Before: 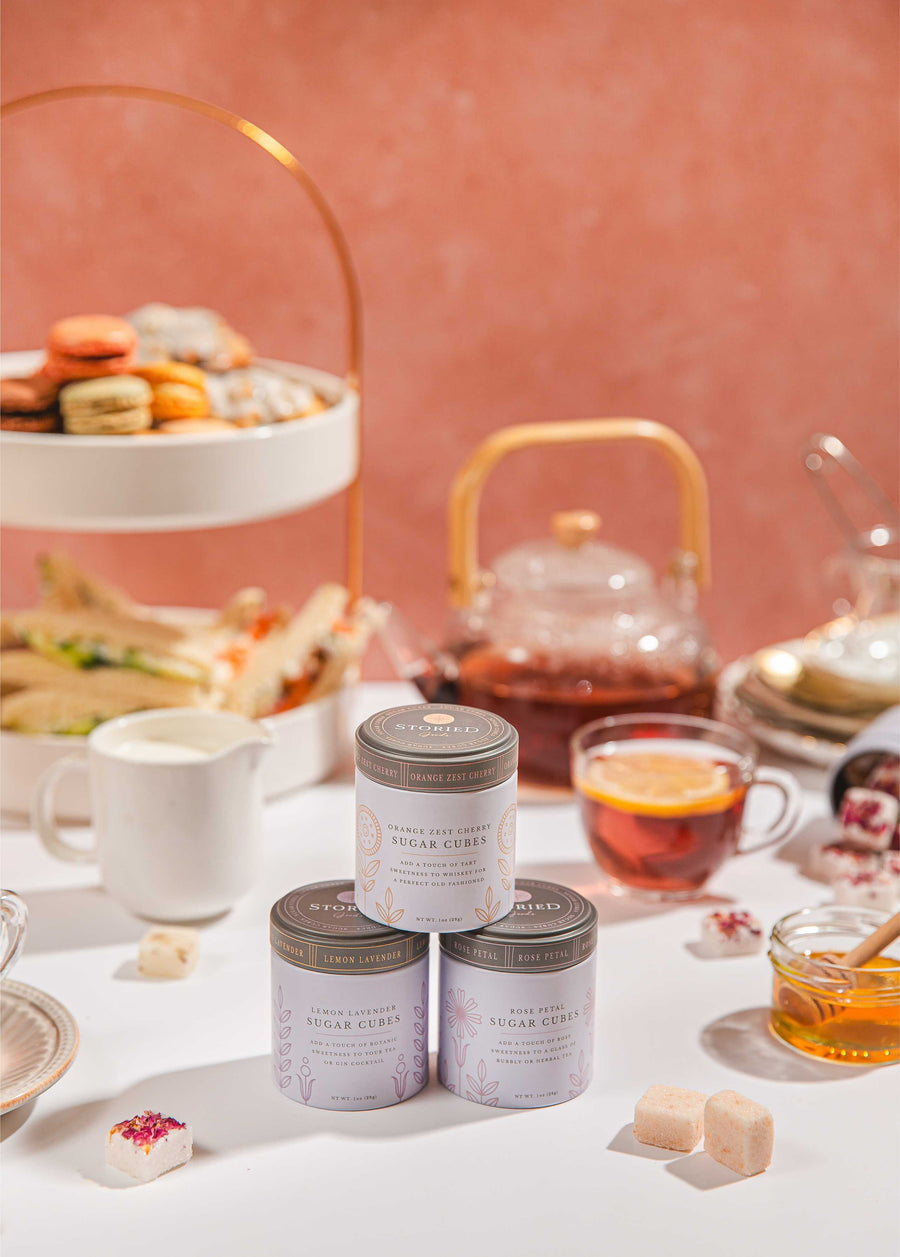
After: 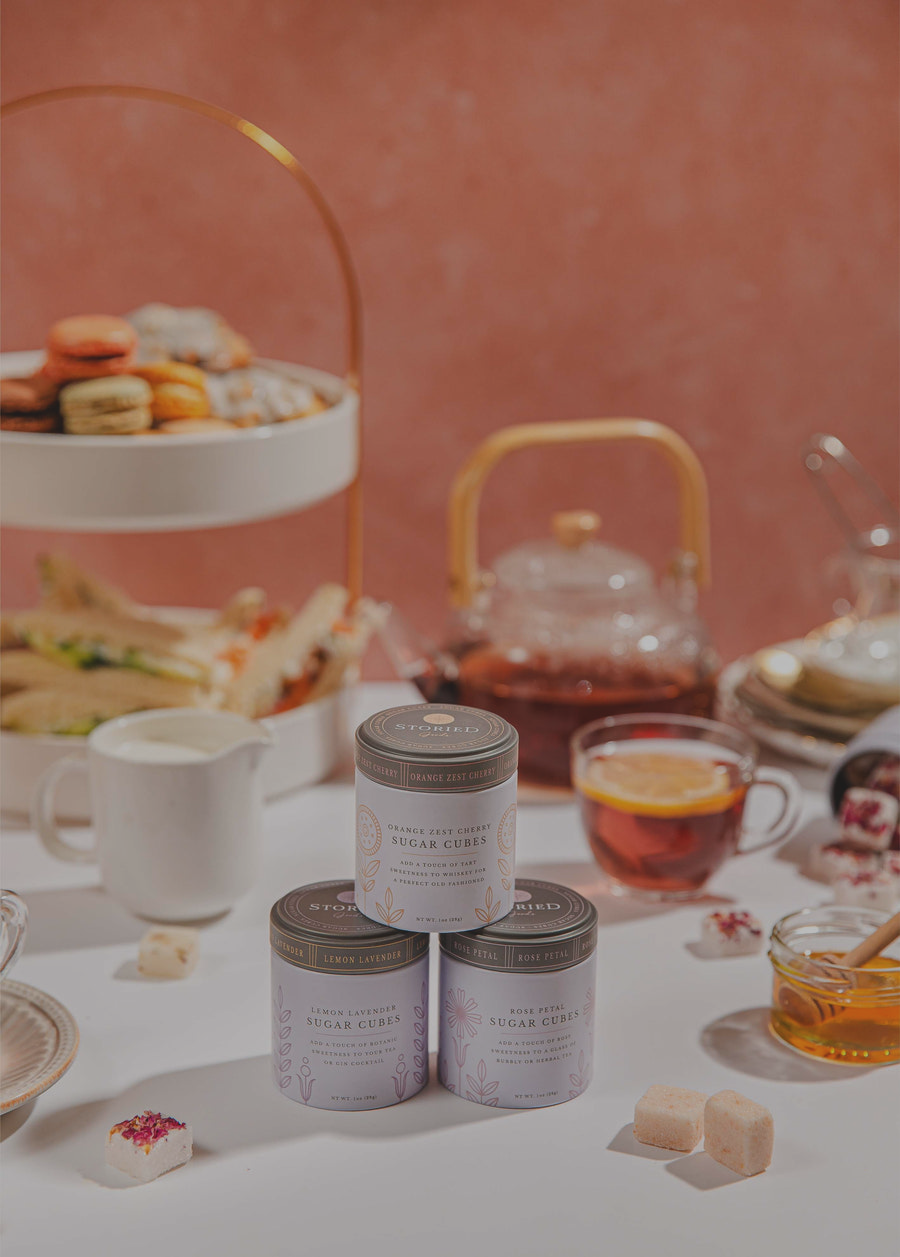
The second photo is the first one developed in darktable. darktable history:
exposure: black level correction -0.017, exposure -1.021 EV, compensate highlight preservation false
